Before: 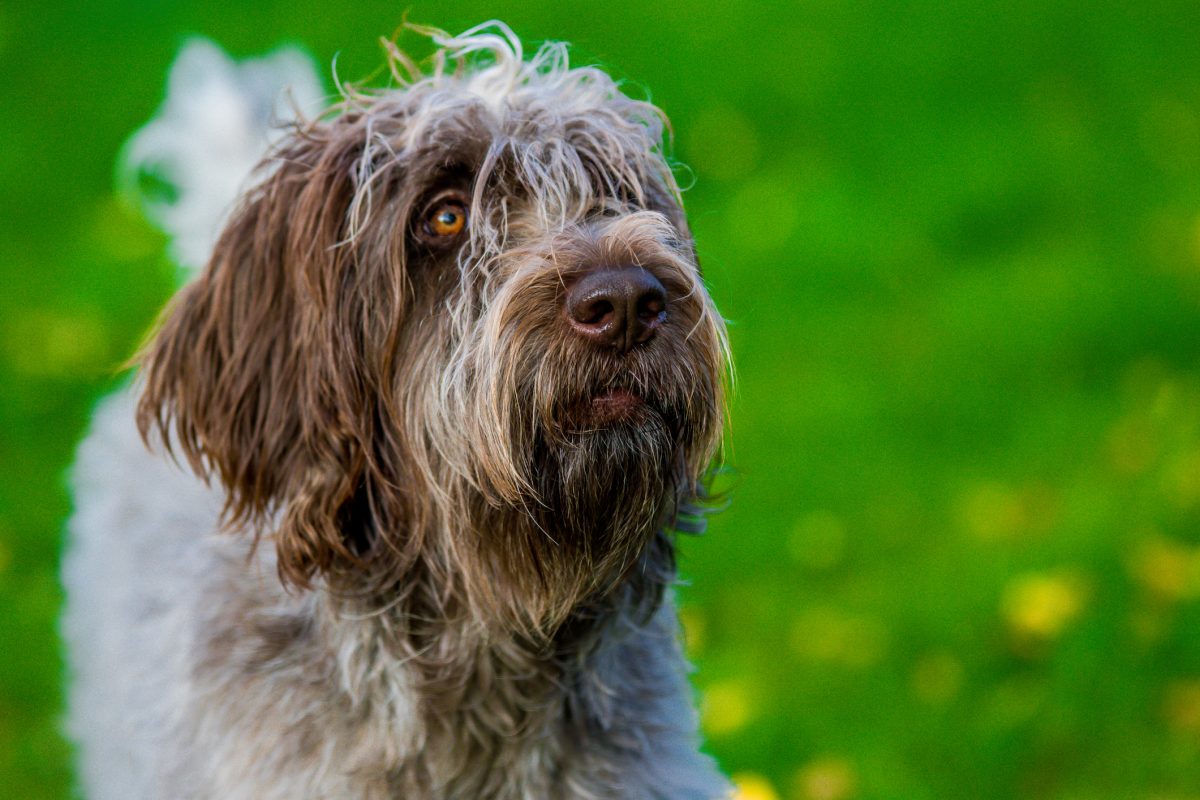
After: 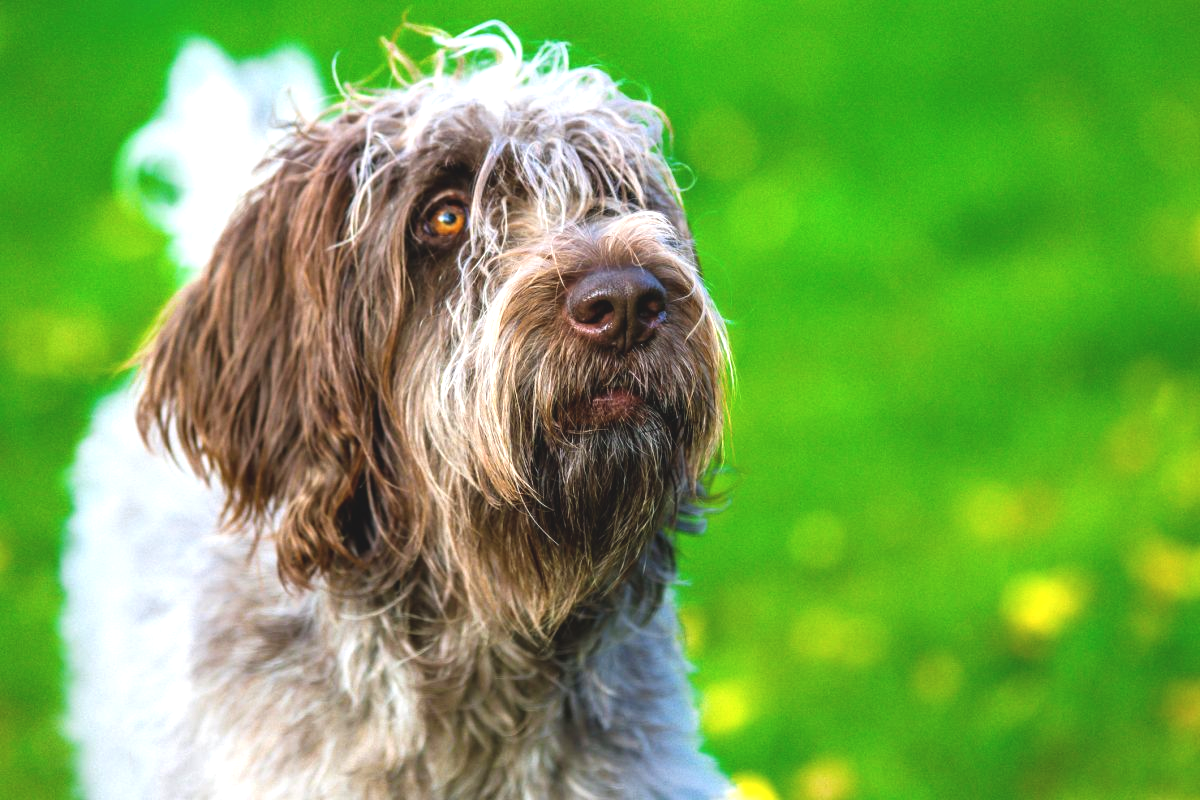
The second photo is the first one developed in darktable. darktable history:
exposure: black level correction -0.005, exposure 1.008 EV, compensate highlight preservation false
